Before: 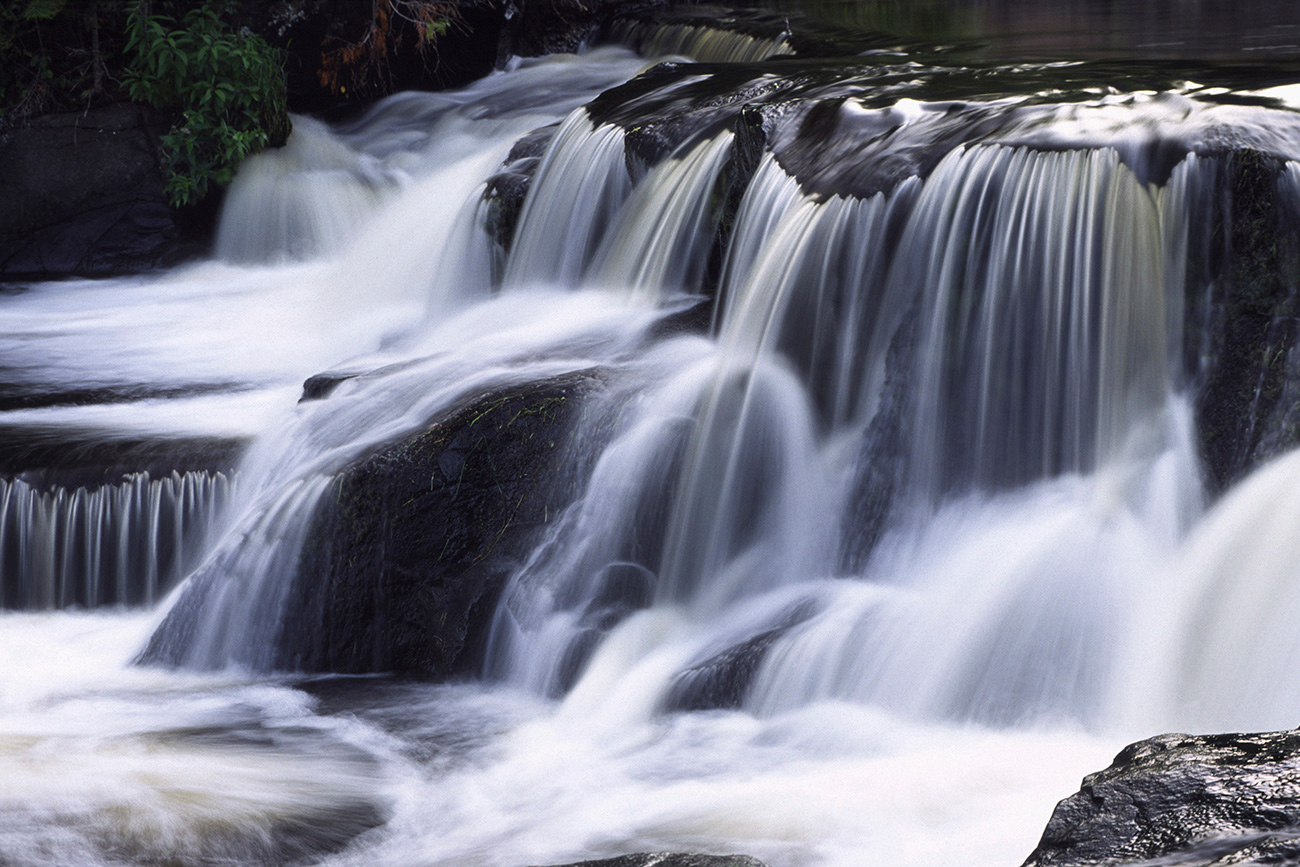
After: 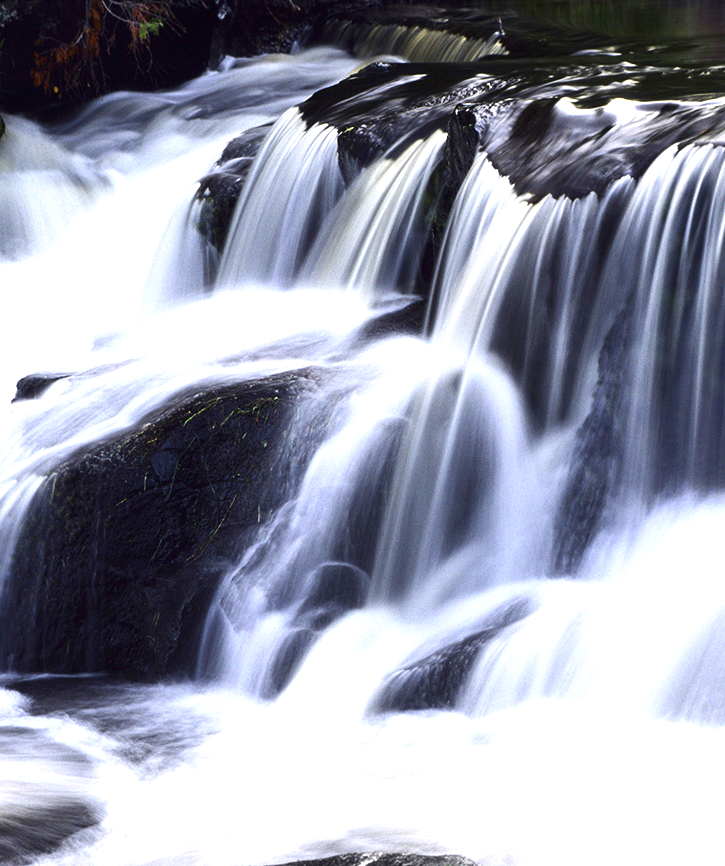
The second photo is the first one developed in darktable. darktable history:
contrast brightness saturation: contrast 0.201, brightness -0.102, saturation 0.1
exposure: exposure 1 EV, compensate highlight preservation false
shadows and highlights: shadows 25.98, highlights -25.99
crop: left 22.111%, right 22.08%, bottom 0.015%
